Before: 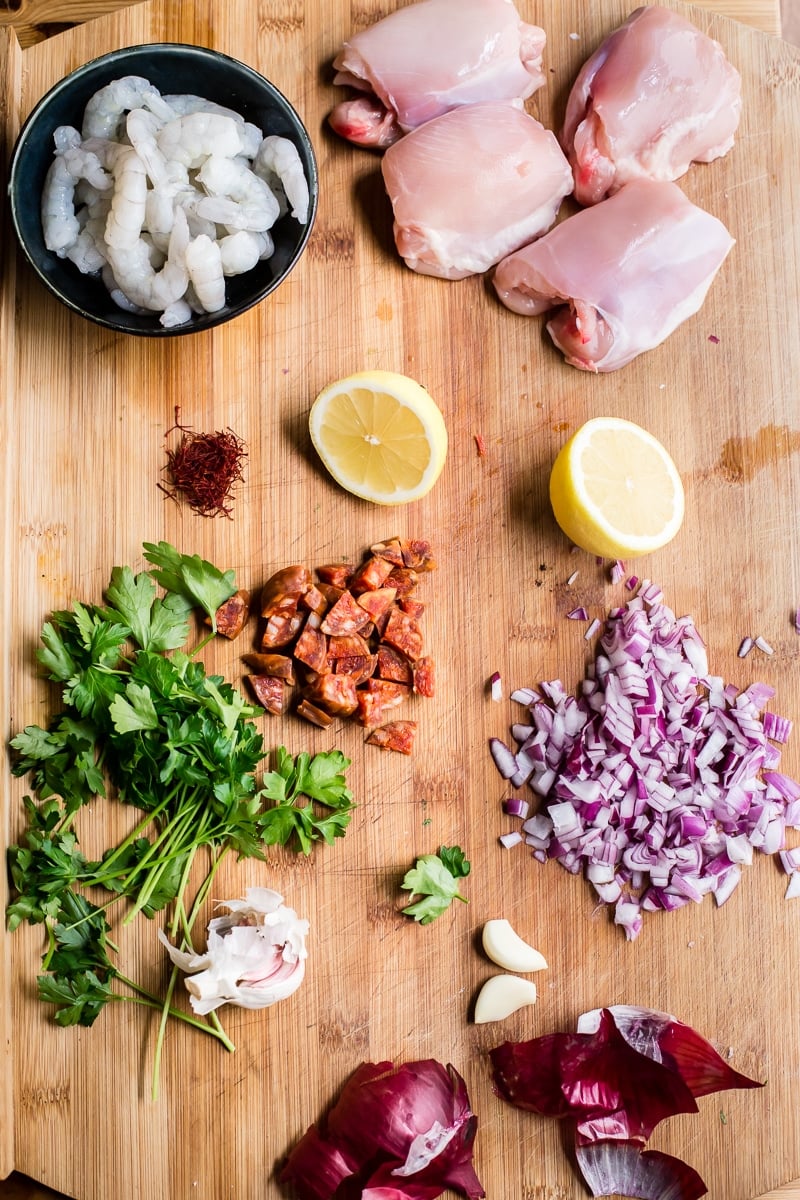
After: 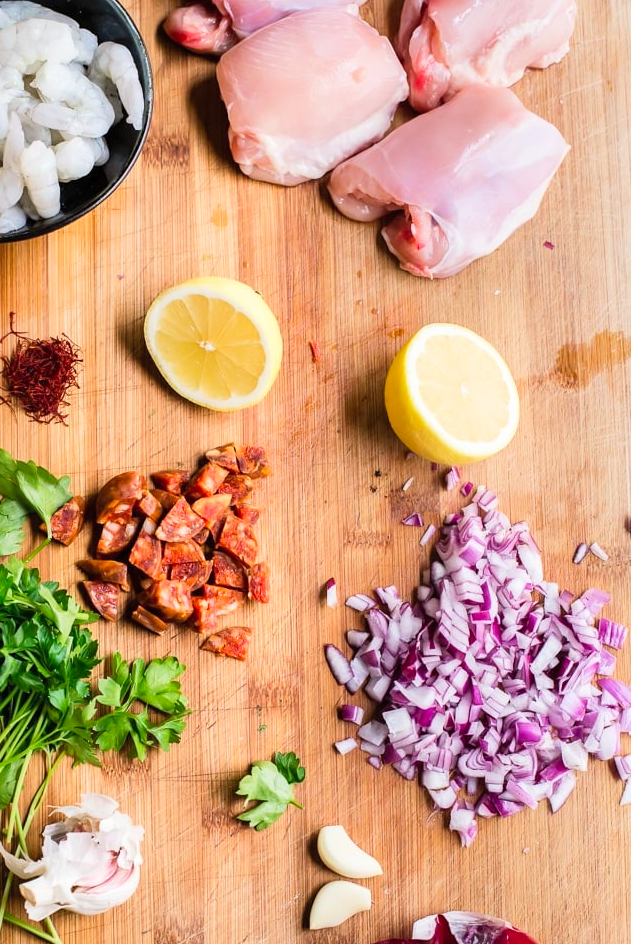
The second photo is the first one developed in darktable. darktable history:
crop and rotate: left 20.74%, top 7.912%, right 0.375%, bottom 13.378%
contrast brightness saturation: contrast 0.07, brightness 0.08, saturation 0.18
